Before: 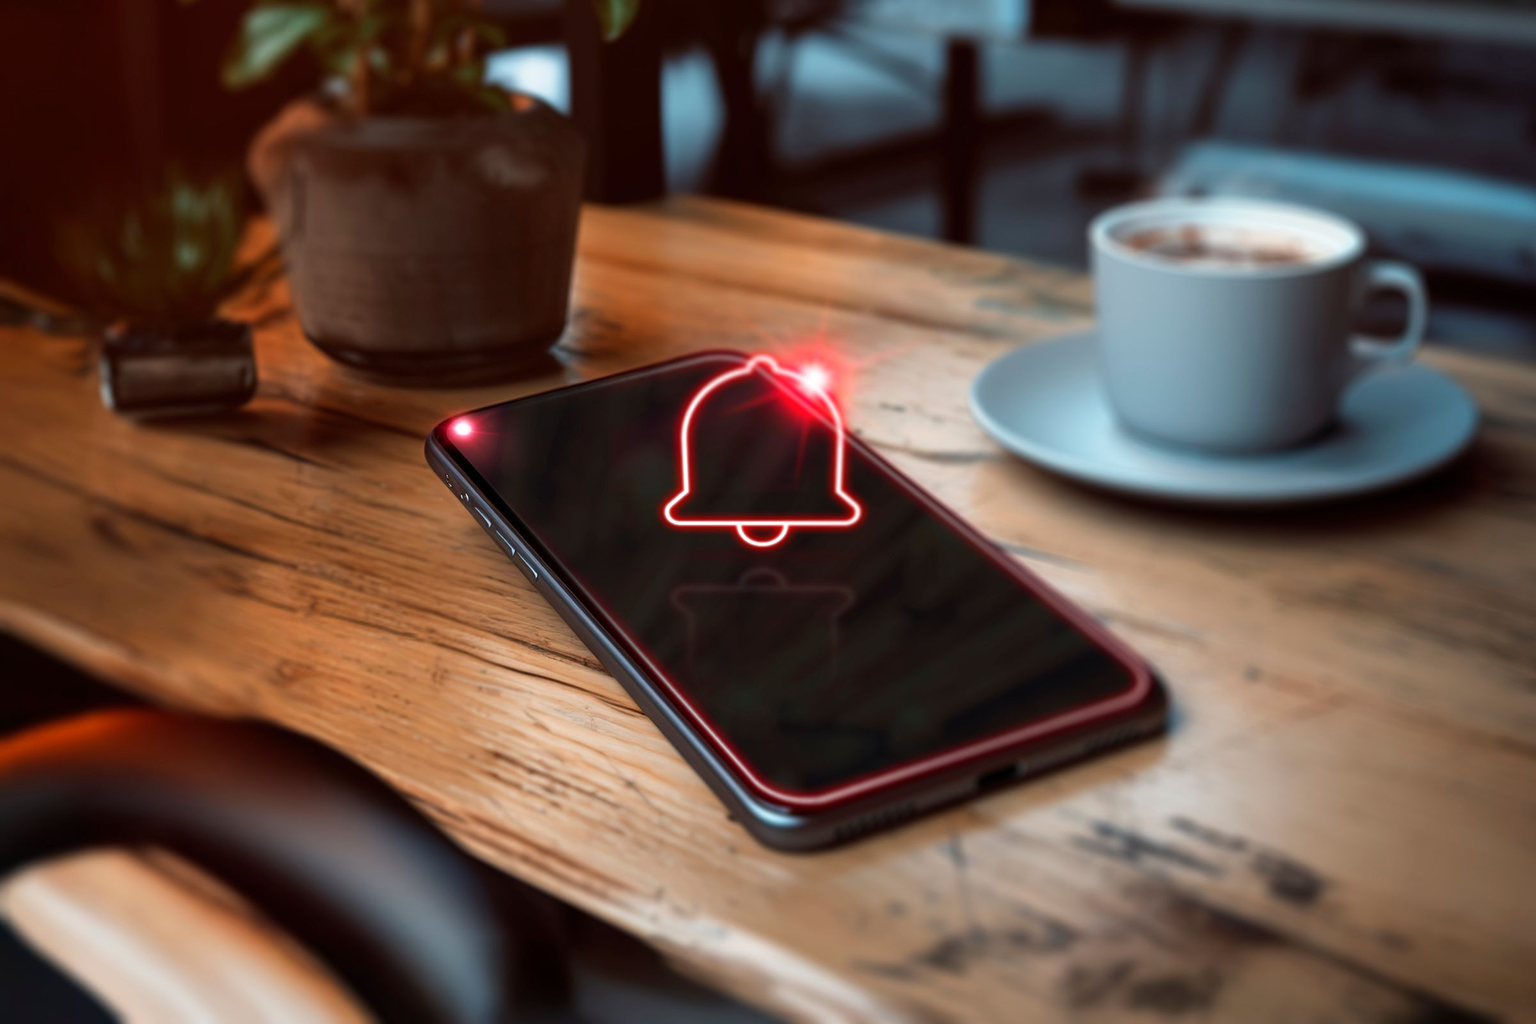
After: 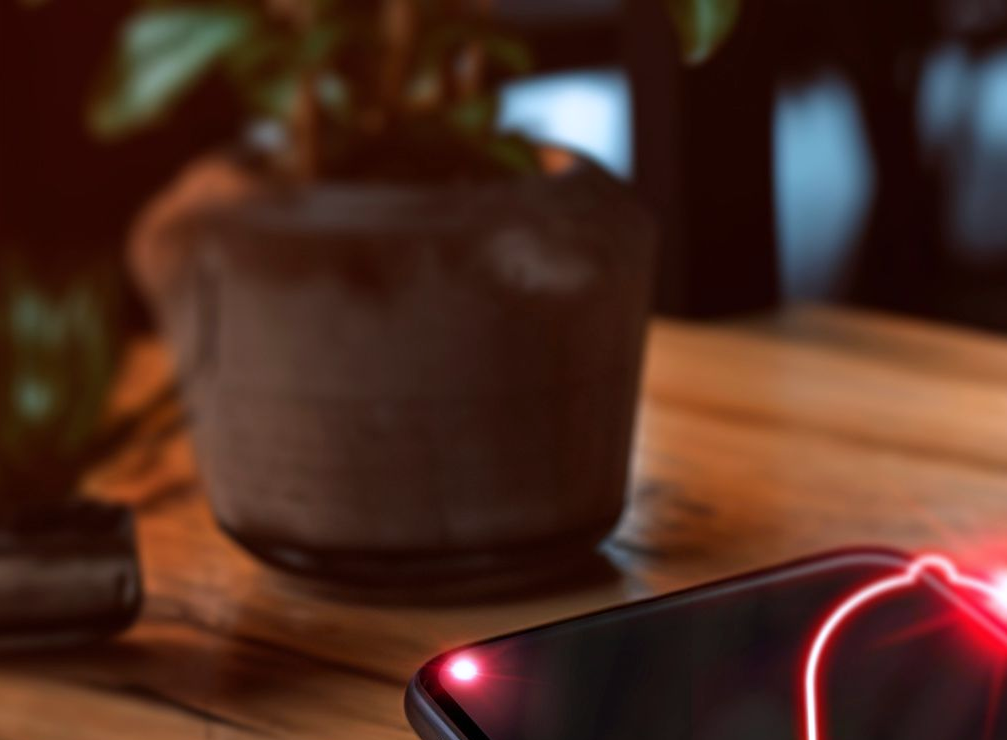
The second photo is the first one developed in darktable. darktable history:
crop and rotate: left 10.817%, top 0.062%, right 47.194%, bottom 53.626%
exposure: compensate highlight preservation false
tone equalizer: on, module defaults
white balance: red 0.984, blue 1.059
